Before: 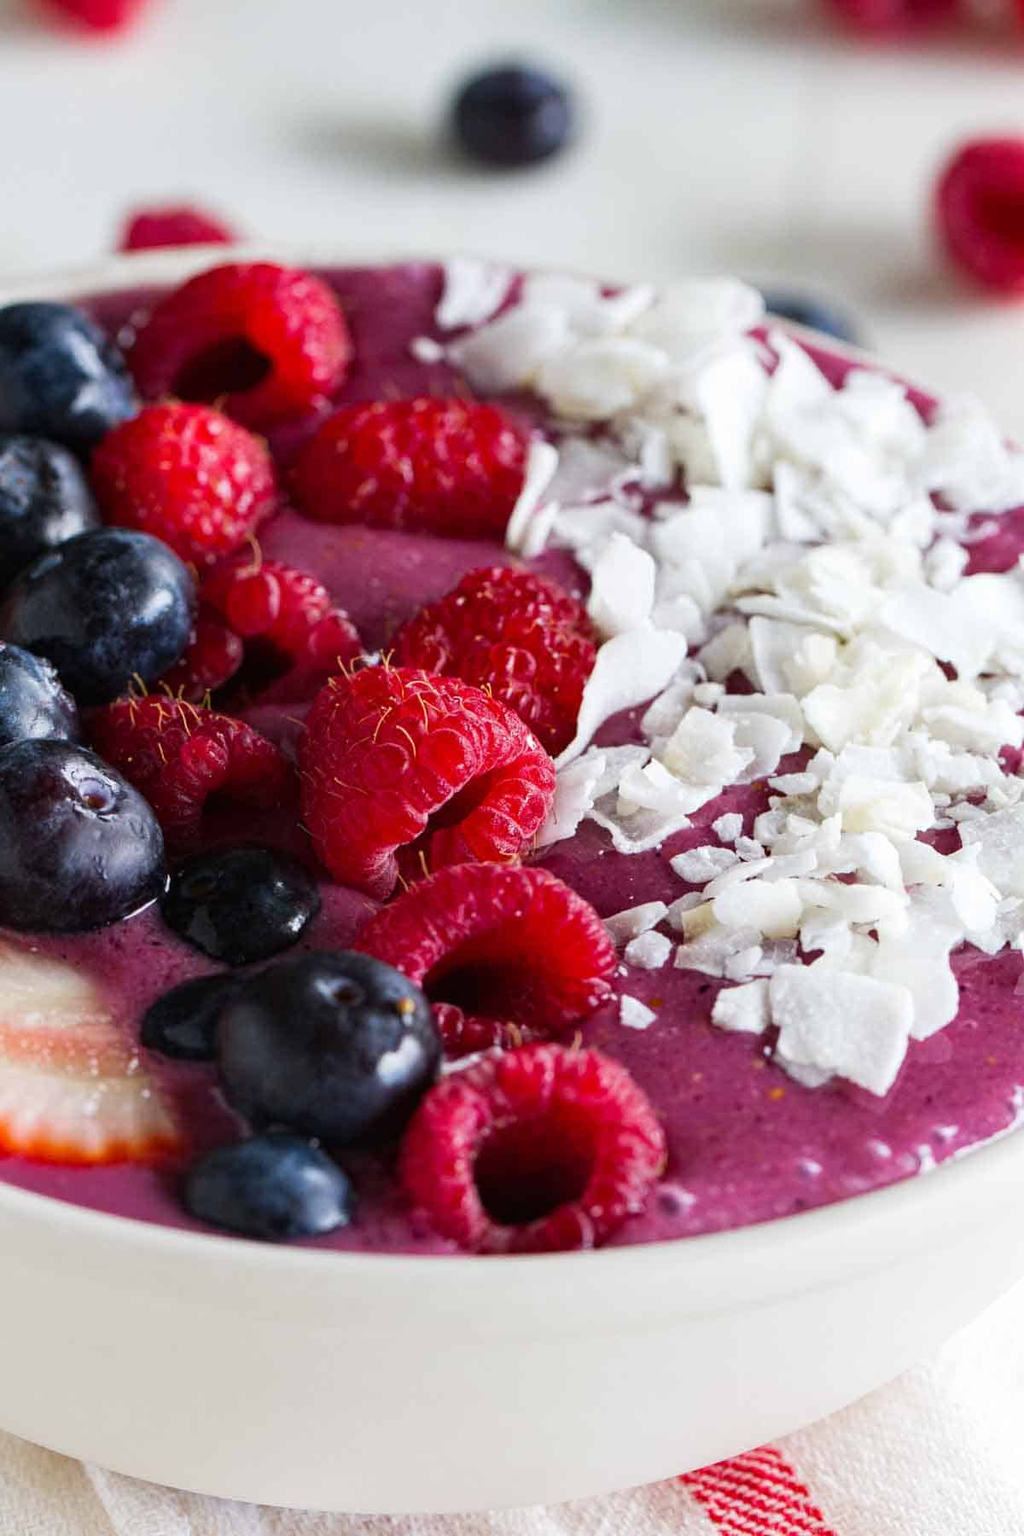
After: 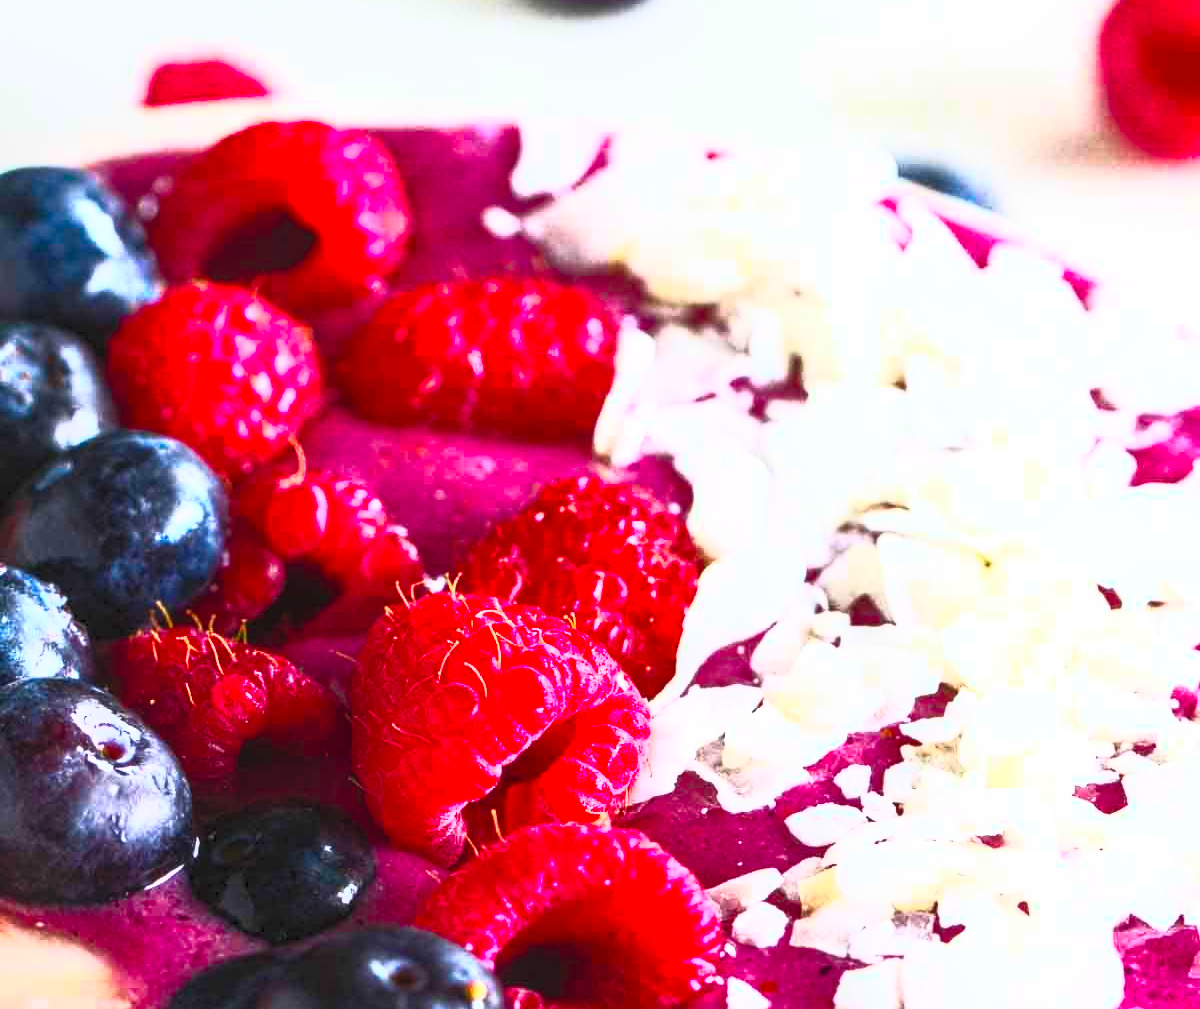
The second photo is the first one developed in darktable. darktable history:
crop and rotate: top 10.462%, bottom 33.451%
local contrast: on, module defaults
contrast brightness saturation: contrast 0.991, brightness 0.988, saturation 0.98
